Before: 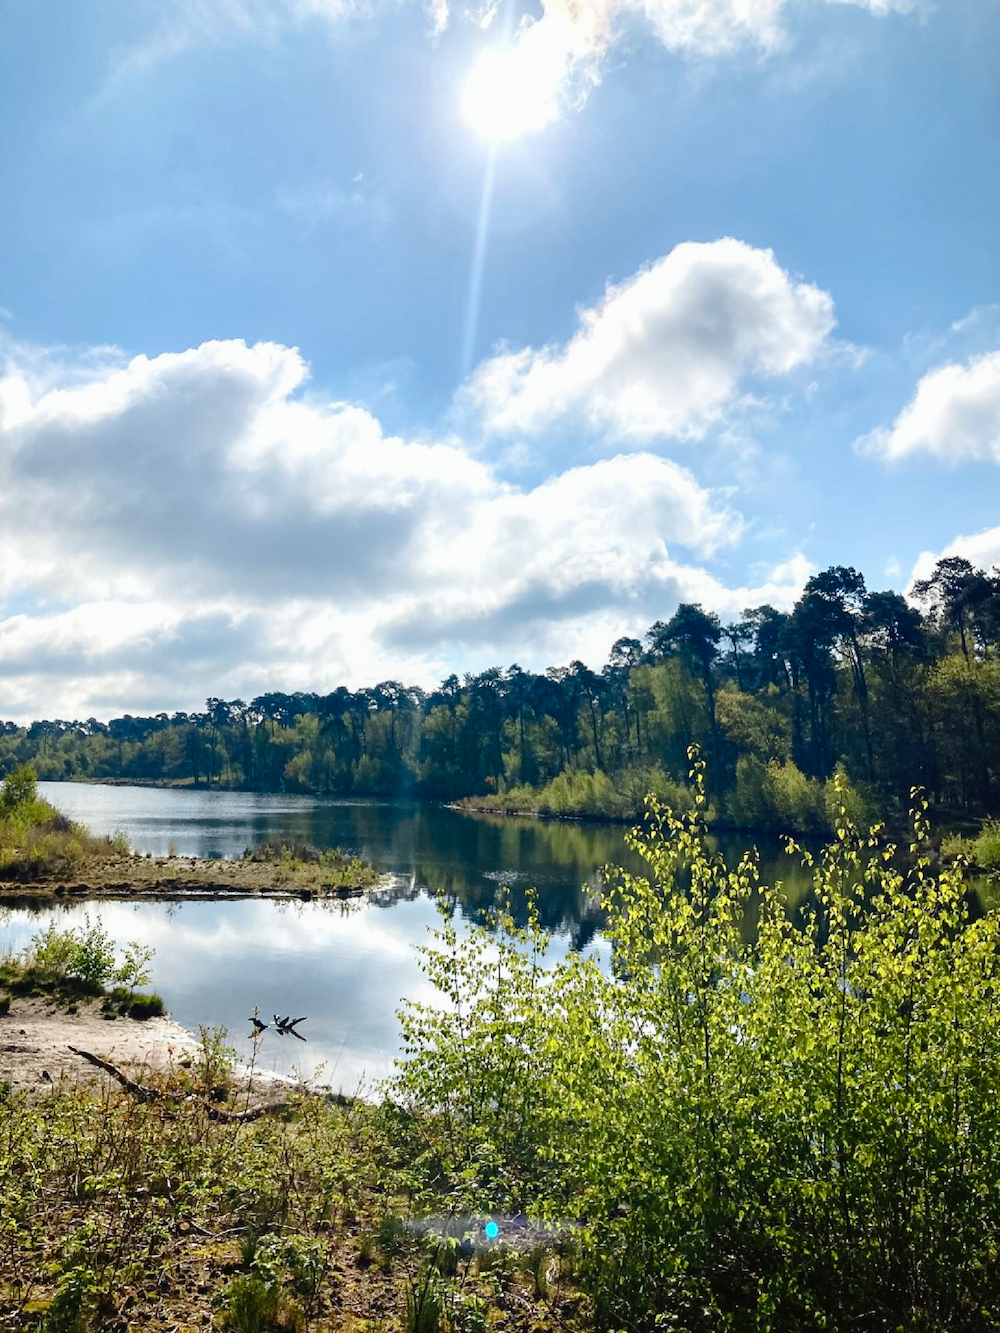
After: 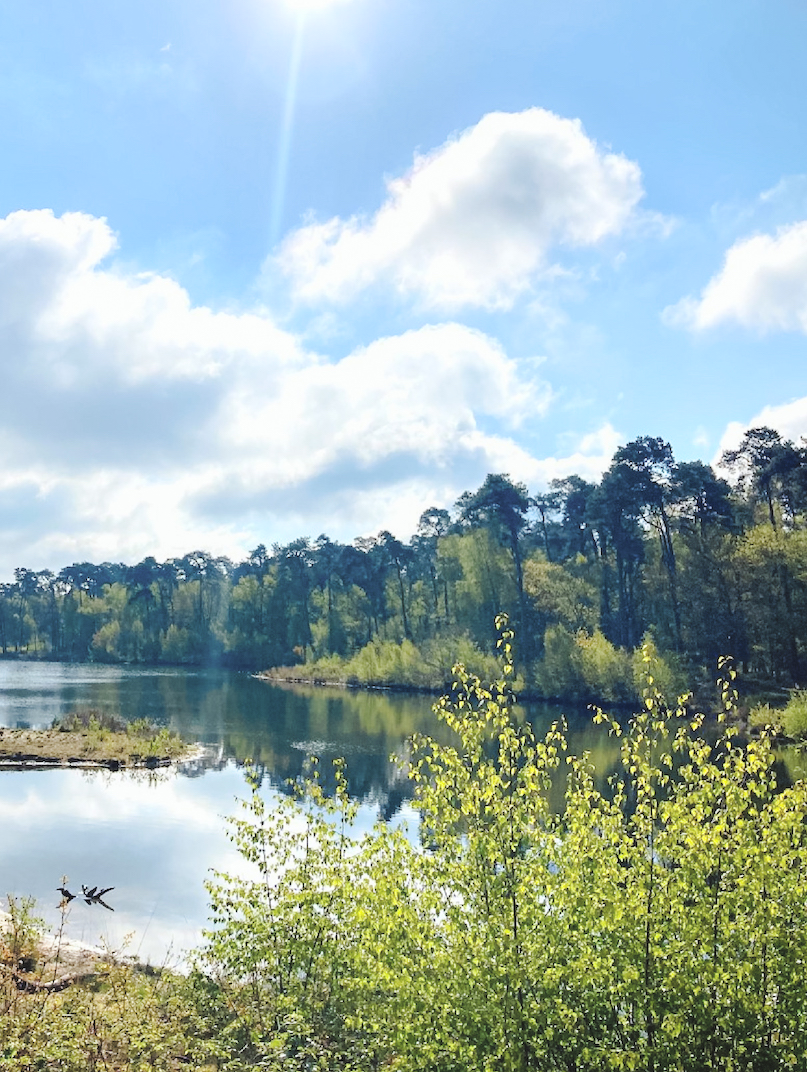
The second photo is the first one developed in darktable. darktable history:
contrast brightness saturation: brightness 0.287
crop: left 19.274%, top 9.818%, bottom 9.715%
